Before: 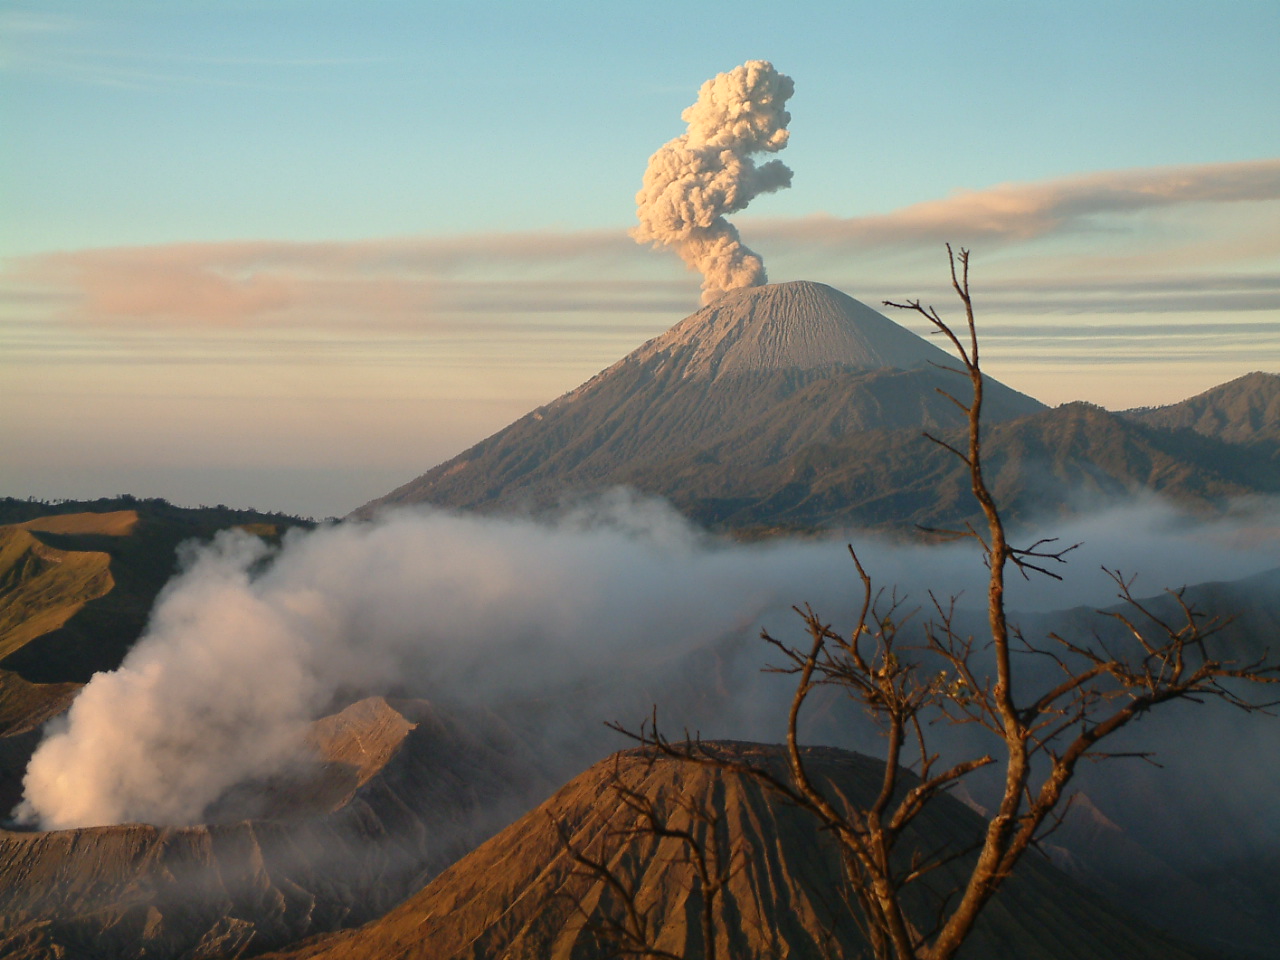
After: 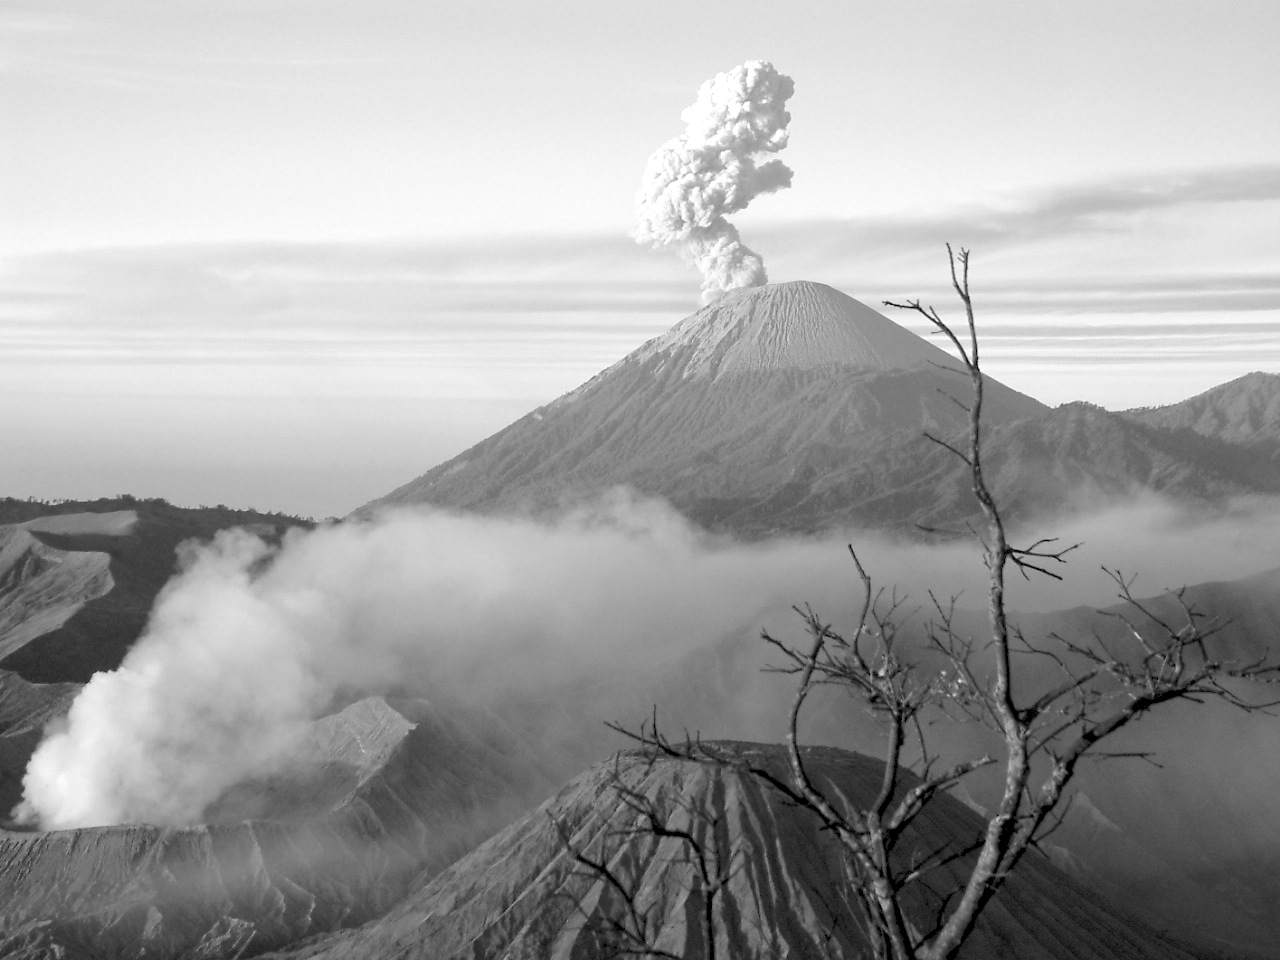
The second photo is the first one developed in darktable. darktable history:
rgb levels: preserve colors sum RGB, levels [[0.038, 0.433, 0.934], [0, 0.5, 1], [0, 0.5, 1]]
color calibration: x 0.37, y 0.382, temperature 4313.32 K
exposure: black level correction 0, exposure 0.953 EV, compensate exposure bias true, compensate highlight preservation false
monochrome: size 1
